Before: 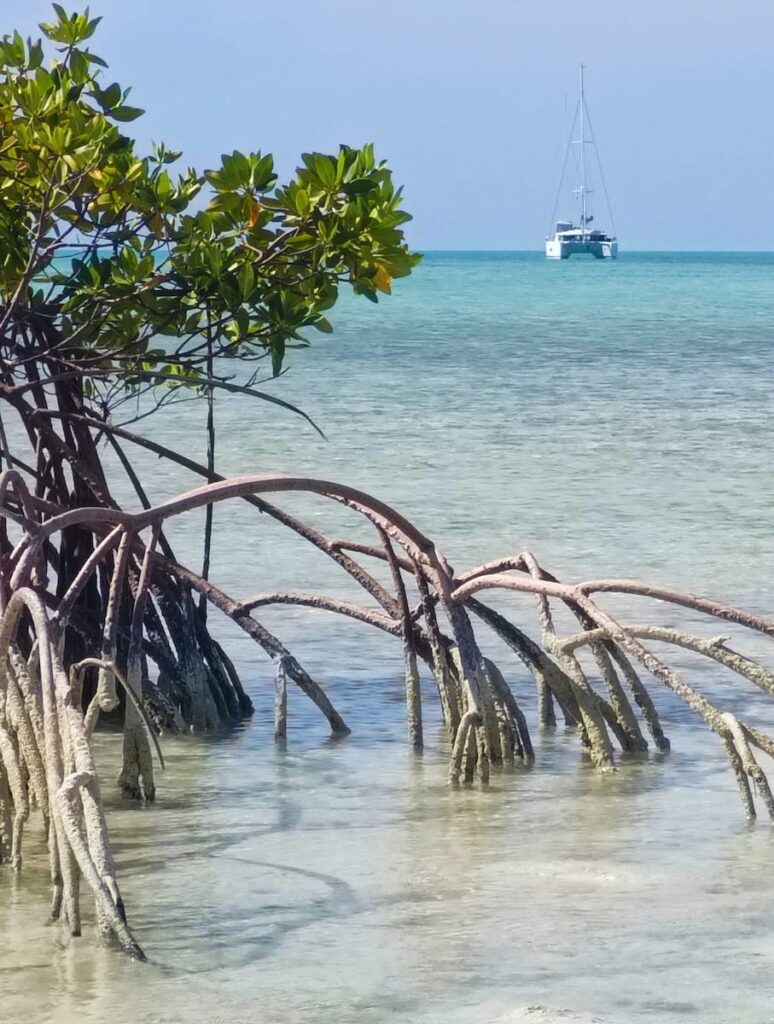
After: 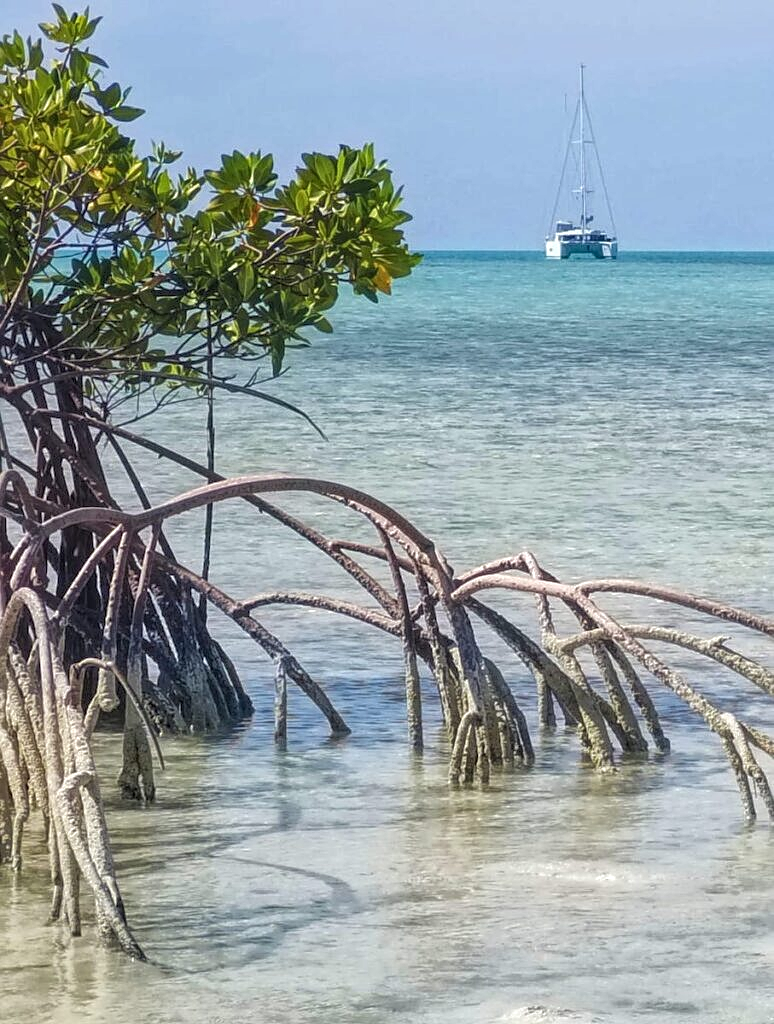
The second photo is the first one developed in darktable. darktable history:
local contrast: highlights 74%, shadows 55%, detail 176%, midtone range 0.207
sharpen: on, module defaults
